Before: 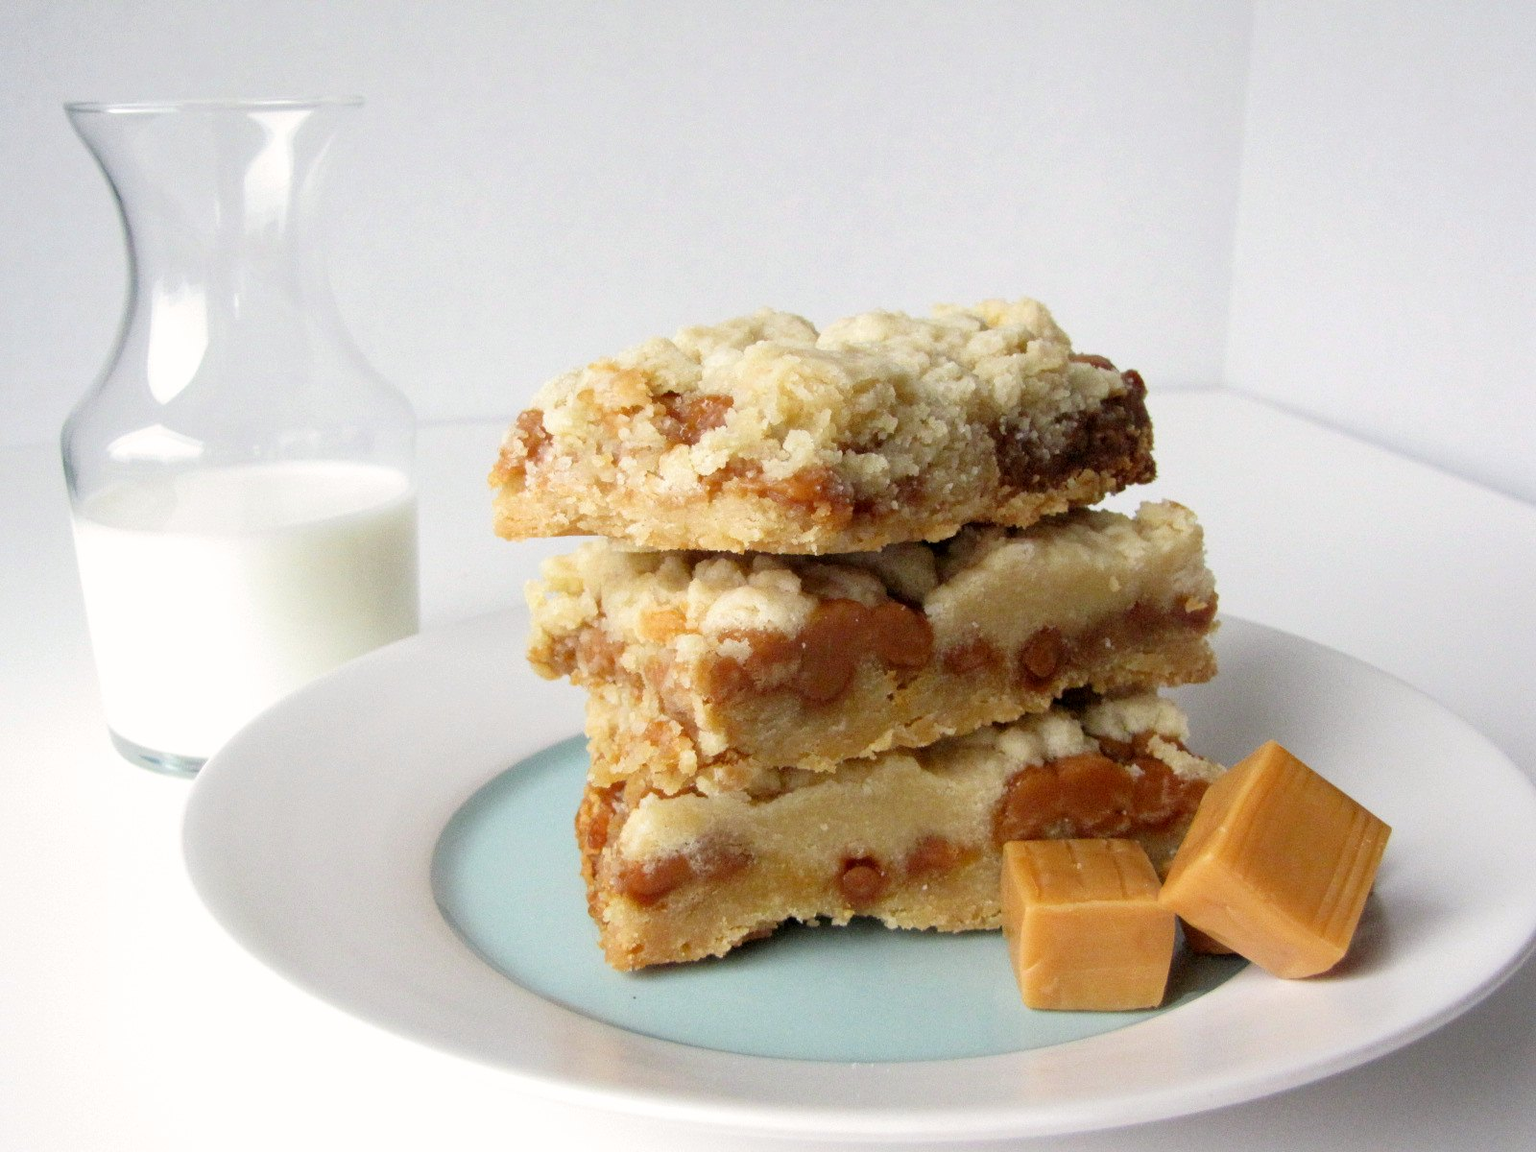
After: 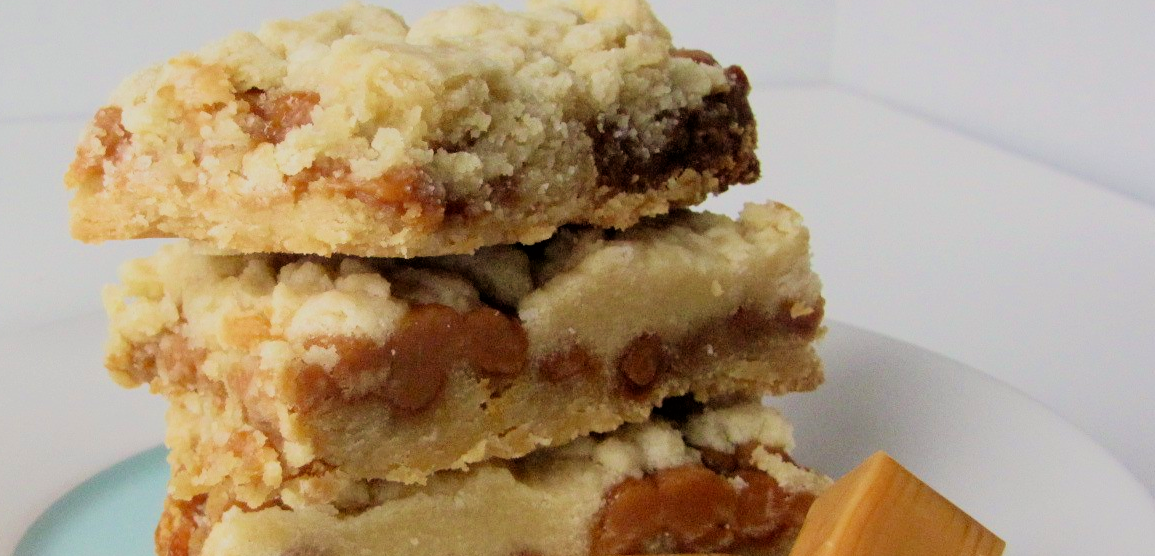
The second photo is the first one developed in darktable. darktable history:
crop and rotate: left 27.754%, top 26.677%, bottom 26.951%
filmic rgb: black relative exposure -7.65 EV, white relative exposure 4.56 EV, threshold 5.94 EV, hardness 3.61, contrast 1.056, color science v6 (2022), enable highlight reconstruction true
velvia: on, module defaults
